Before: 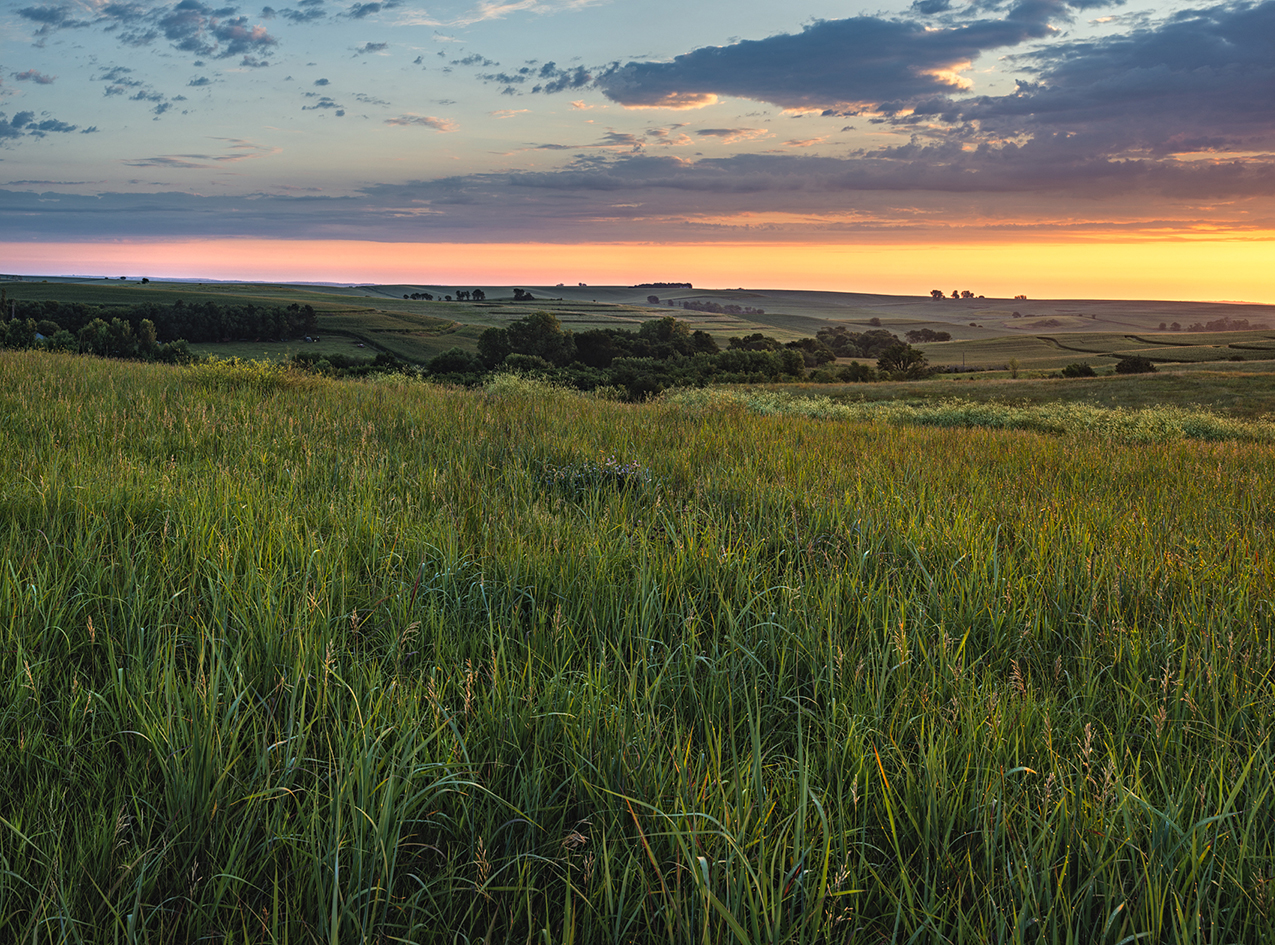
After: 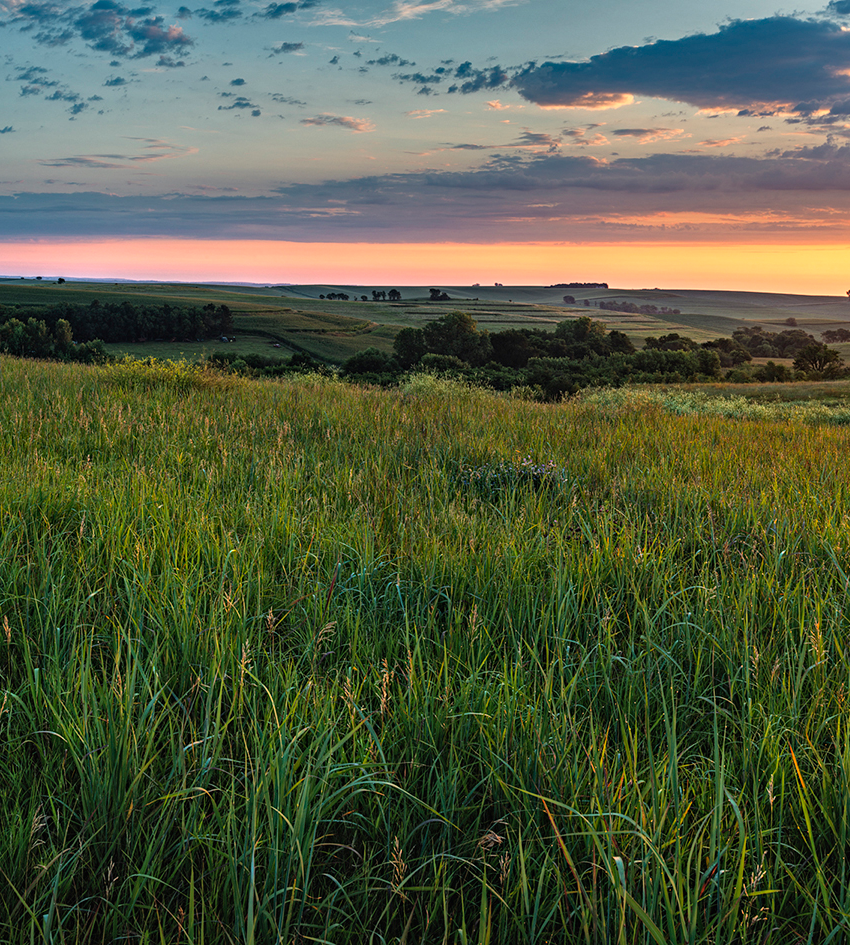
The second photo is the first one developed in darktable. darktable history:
crop and rotate: left 6.617%, right 26.717%
shadows and highlights: shadows 20.91, highlights -82.73, soften with gaussian
